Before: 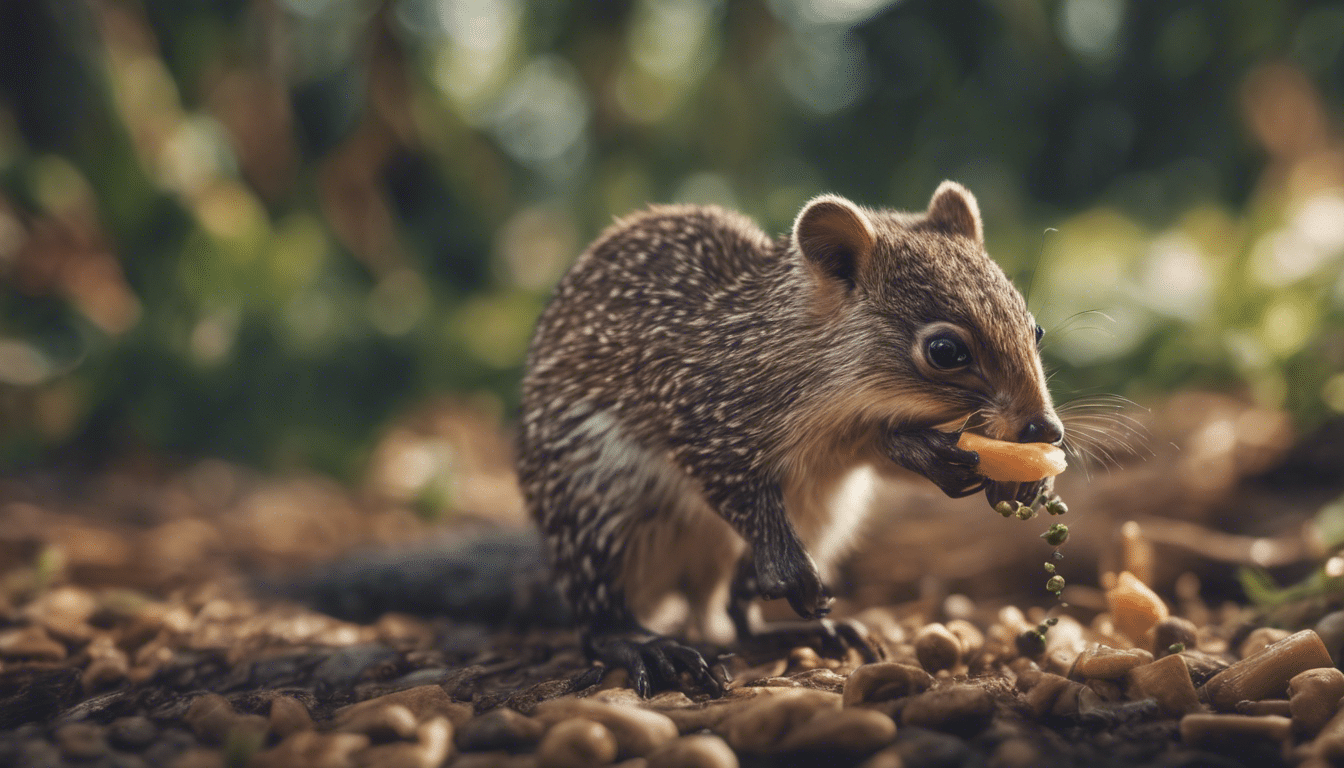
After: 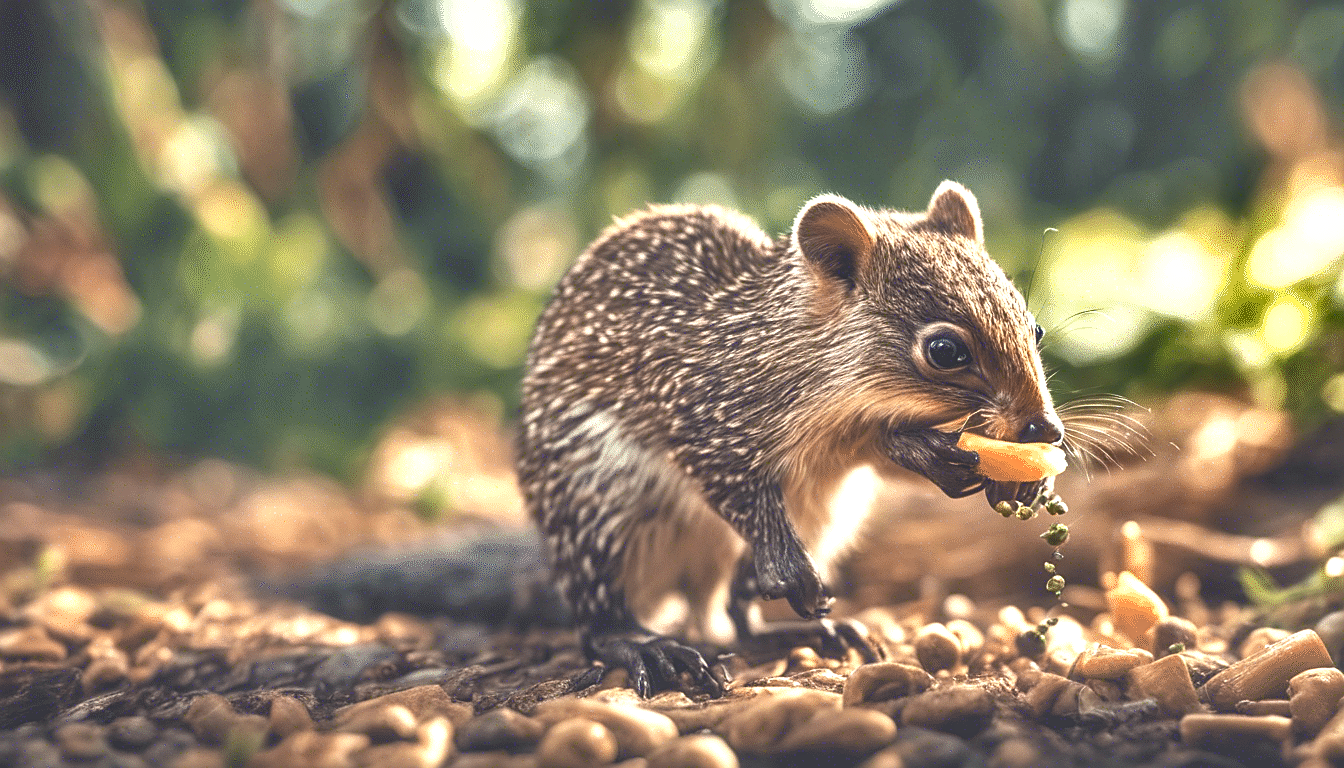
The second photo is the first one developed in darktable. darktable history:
local contrast: detail 109%
exposure: black level correction 0, exposure 1.522 EV, compensate exposure bias true, compensate highlight preservation false
sharpen: on, module defaults
shadows and highlights: shadows 20.98, highlights -81.16, soften with gaussian
